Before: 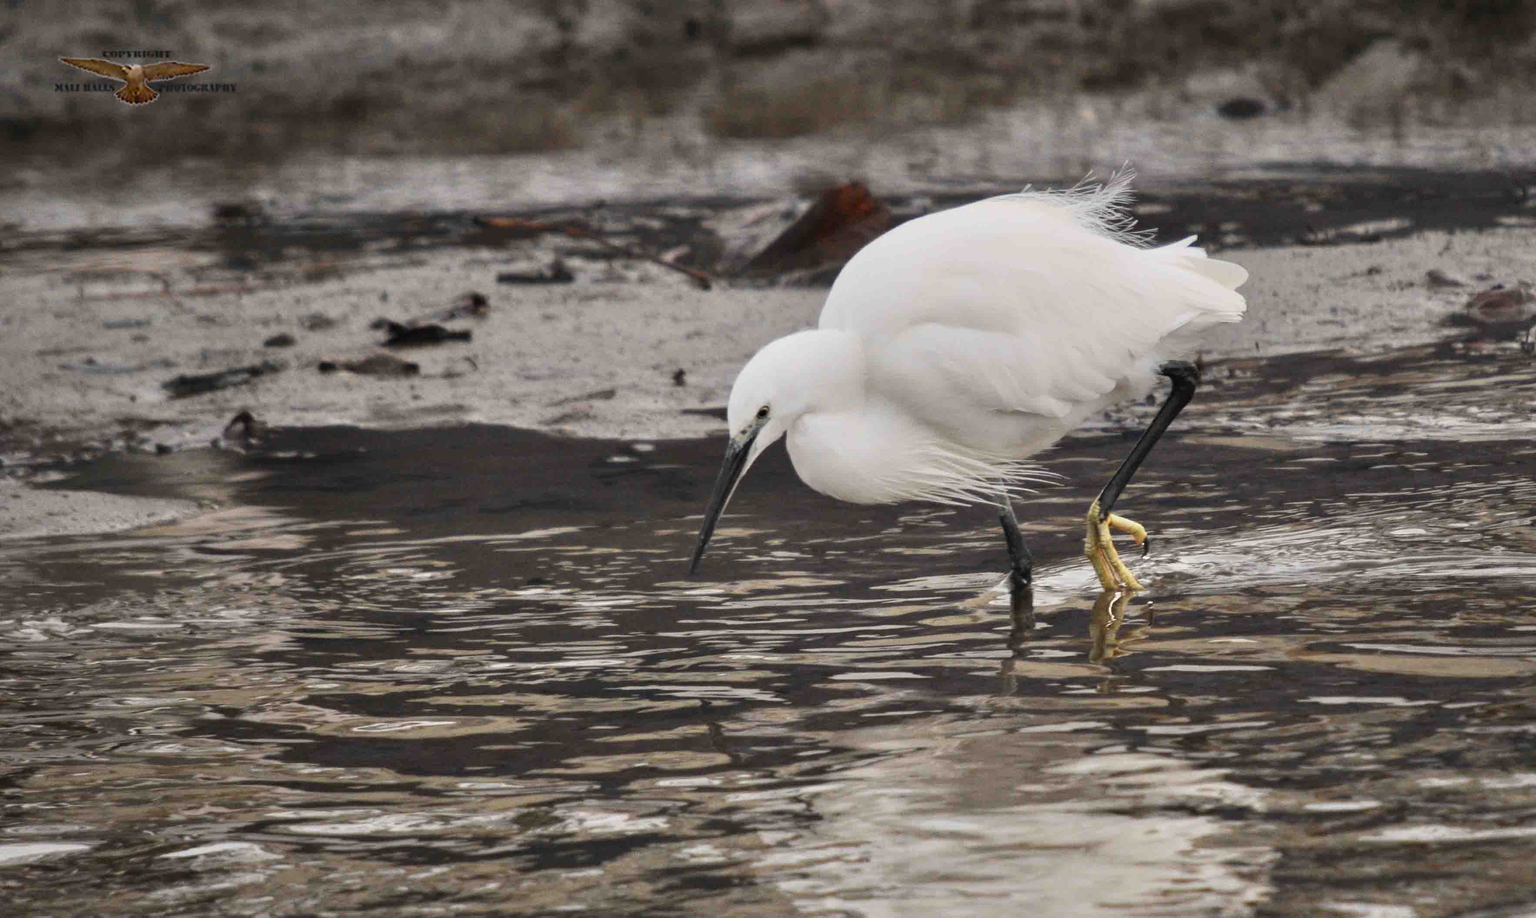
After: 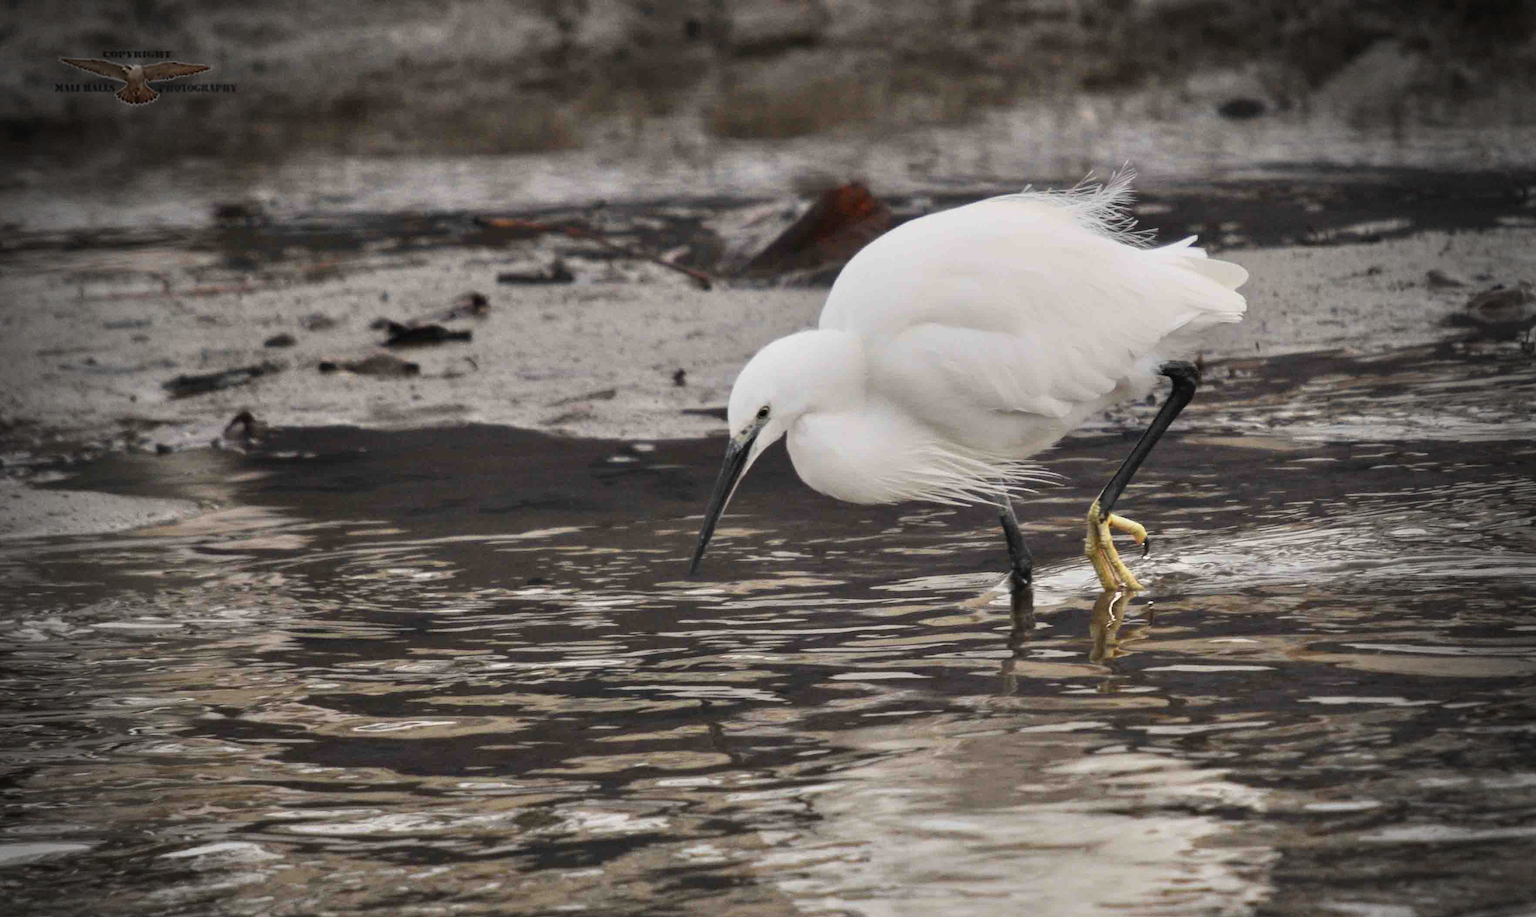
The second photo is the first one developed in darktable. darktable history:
vignetting: fall-off start 76.77%, fall-off radius 27.88%, brightness -0.575, center (-0.034, 0.145), width/height ratio 0.966, unbound false
